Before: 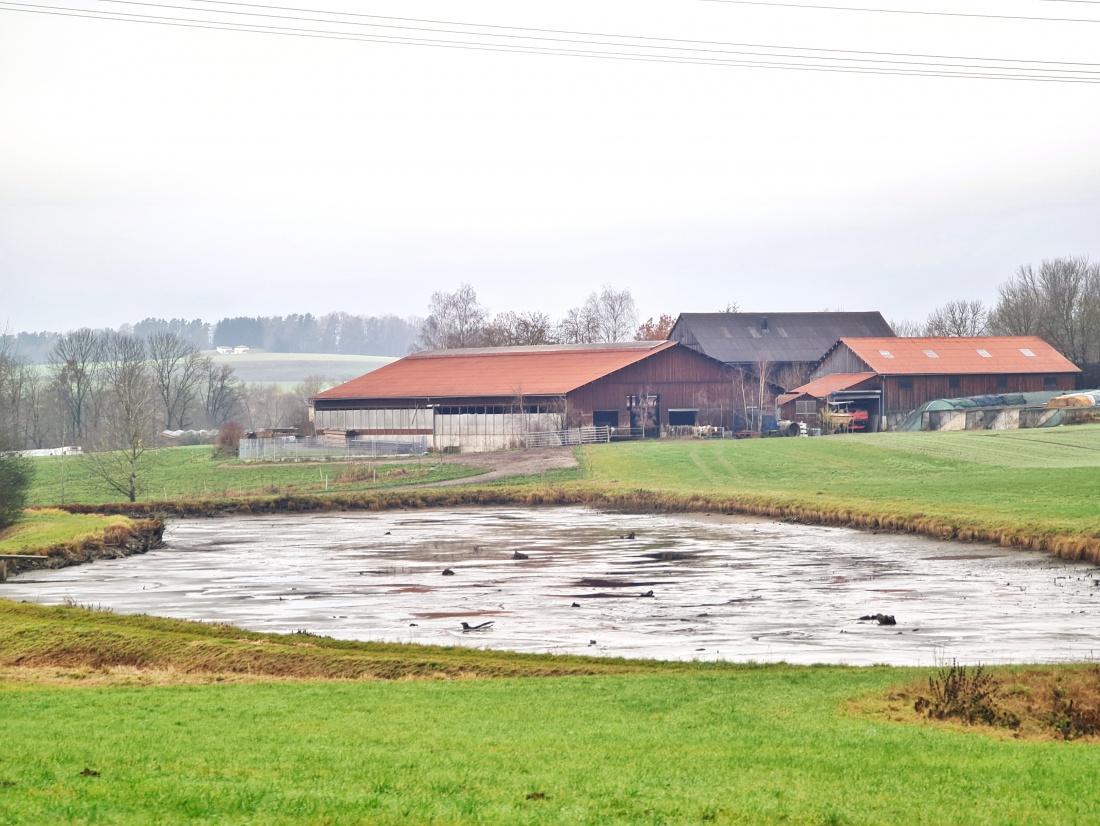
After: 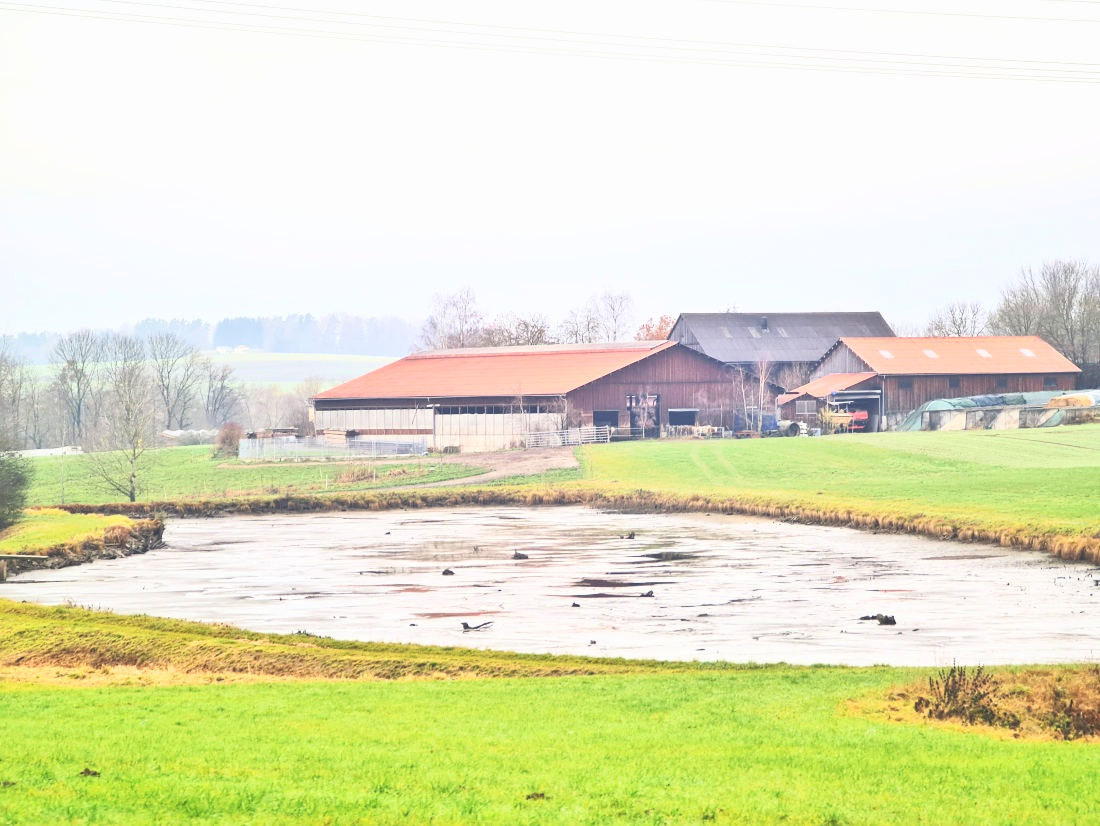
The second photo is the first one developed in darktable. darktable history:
exposure: black level correction -0.015, exposure -0.187 EV, compensate highlight preservation false
color balance rgb: power › hue 60.45°, linear chroma grading › global chroma 14.869%, perceptual saturation grading › global saturation 14.572%
contrast brightness saturation: contrast 0.392, brightness 0.526
